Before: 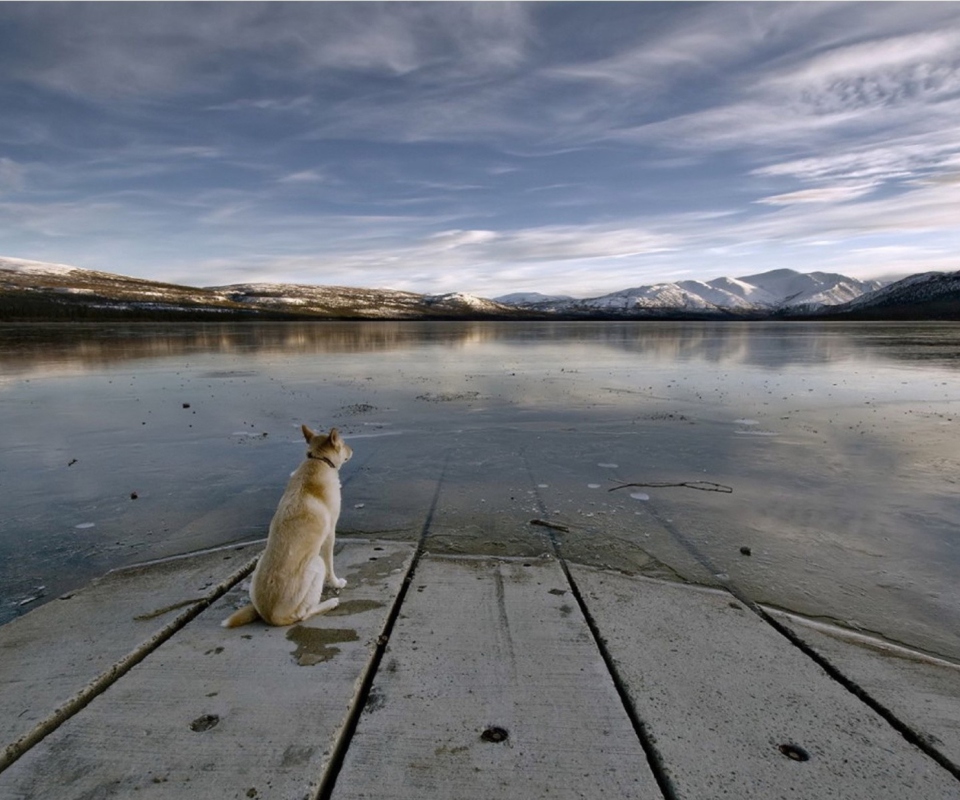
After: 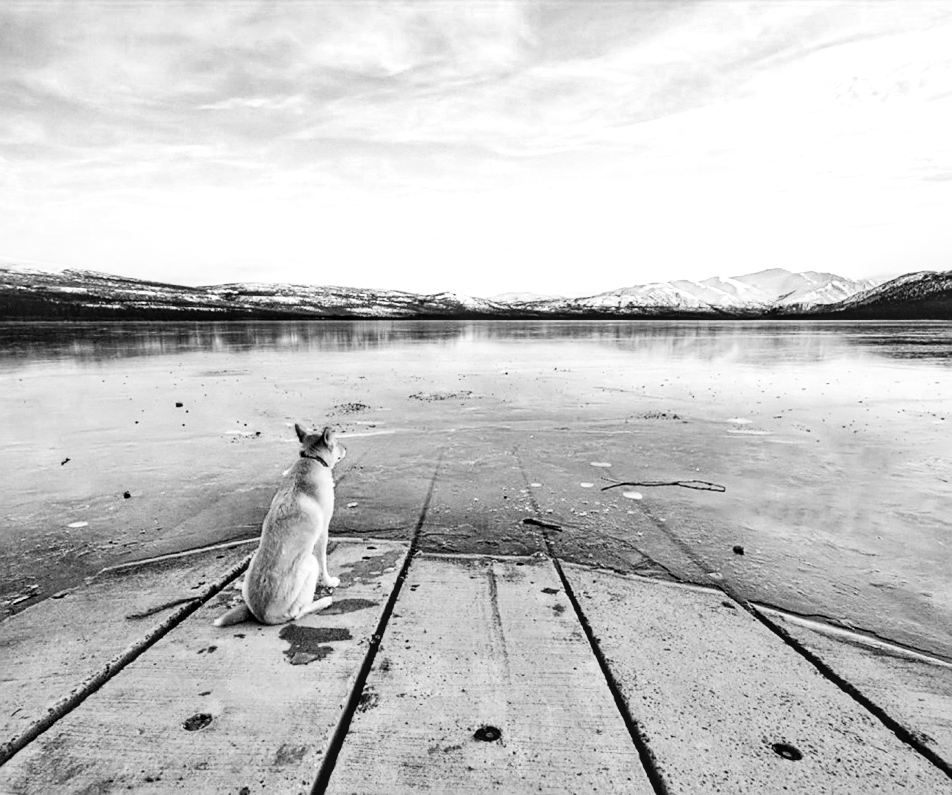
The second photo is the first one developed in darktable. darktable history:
local contrast: on, module defaults
crop and rotate: left 0.748%, top 0.178%, bottom 0.417%
base curve: curves: ch0 [(0, 0) (0.007, 0.004) (0.027, 0.03) (0.046, 0.07) (0.207, 0.54) (0.442, 0.872) (0.673, 0.972) (1, 1)], preserve colors none
color zones: curves: ch0 [(0, 0.613) (0.01, 0.613) (0.245, 0.448) (0.498, 0.529) (0.642, 0.665) (0.879, 0.777) (0.99, 0.613)]; ch1 [(0, 0) (0.143, 0) (0.286, 0) (0.429, 0) (0.571, 0) (0.714, 0) (0.857, 0)]
color balance rgb: perceptual saturation grading › global saturation 39.232%, perceptual saturation grading › highlights -25.7%, perceptual saturation grading › mid-tones 35.322%, perceptual saturation grading › shadows 35.277%, perceptual brilliance grading › mid-tones 9.27%, perceptual brilliance grading › shadows 14.636%
sharpen: on, module defaults
